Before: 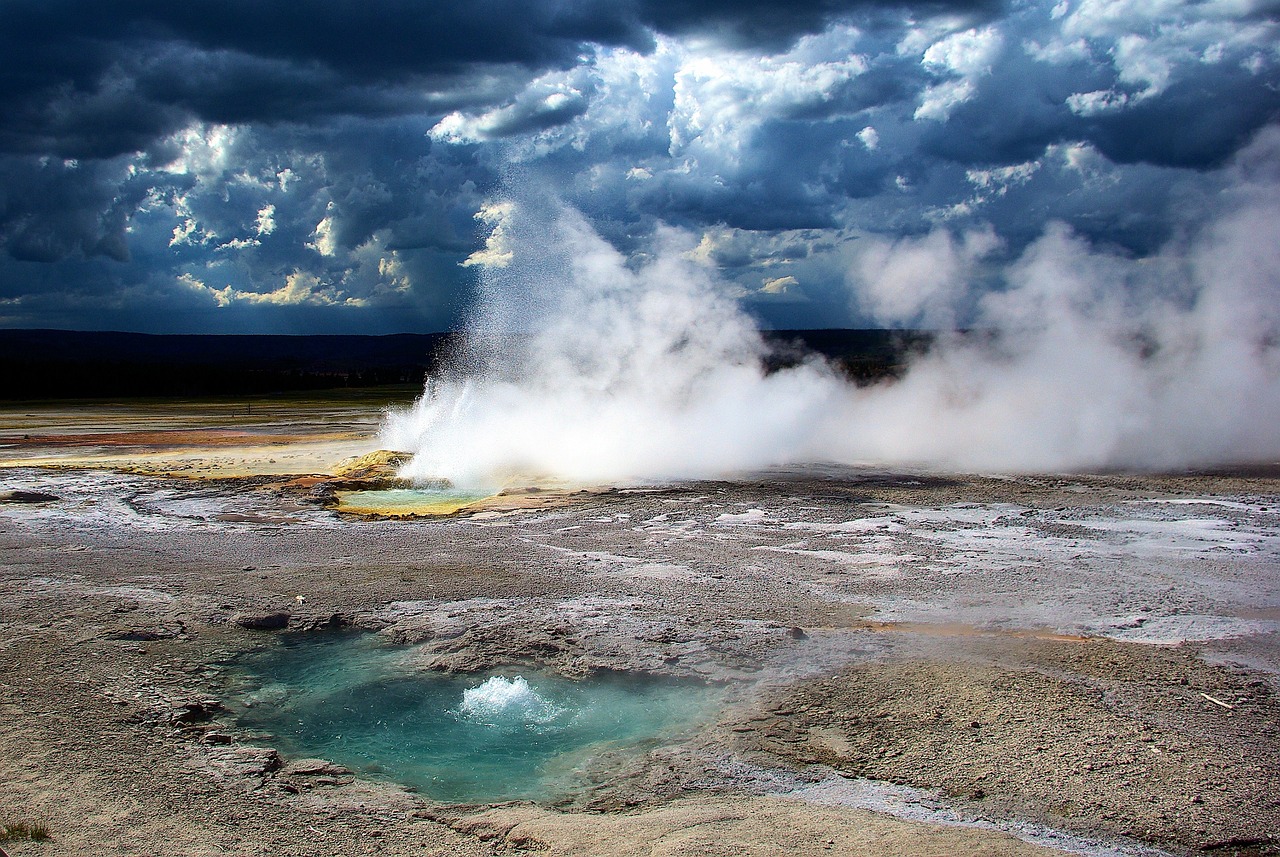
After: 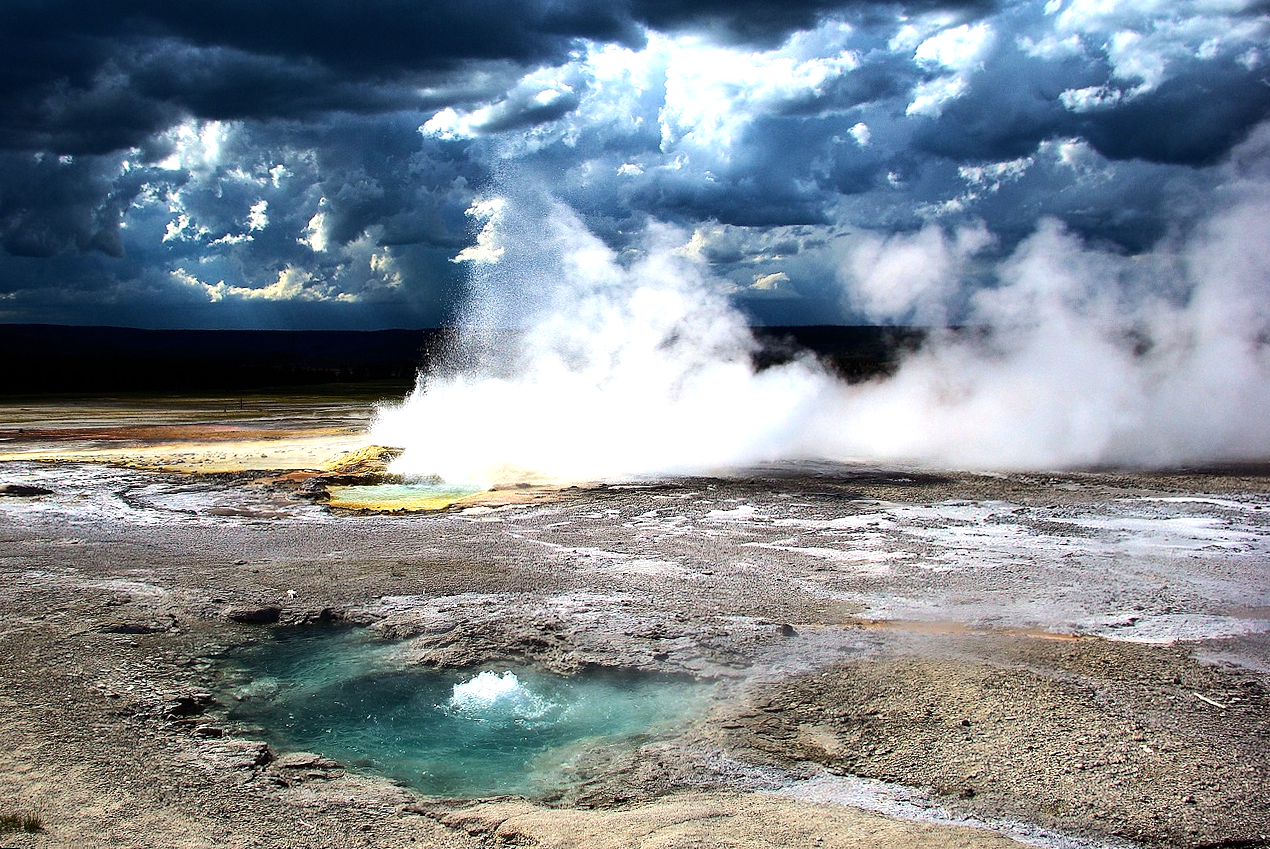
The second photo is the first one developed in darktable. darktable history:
rotate and perspective: rotation 0.192°, lens shift (horizontal) -0.015, crop left 0.005, crop right 0.996, crop top 0.006, crop bottom 0.99
tone equalizer: -8 EV -0.75 EV, -7 EV -0.7 EV, -6 EV -0.6 EV, -5 EV -0.4 EV, -3 EV 0.4 EV, -2 EV 0.6 EV, -1 EV 0.7 EV, +0 EV 0.75 EV, edges refinement/feathering 500, mask exposure compensation -1.57 EV, preserve details no
